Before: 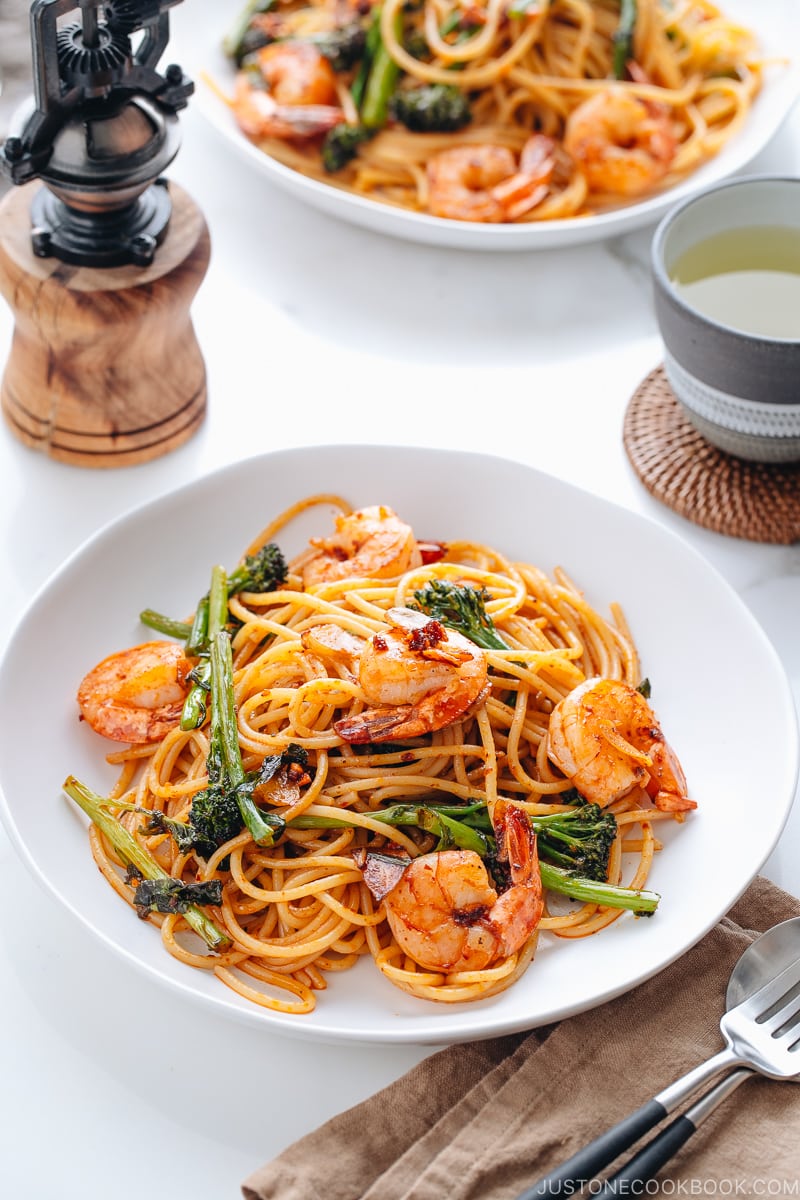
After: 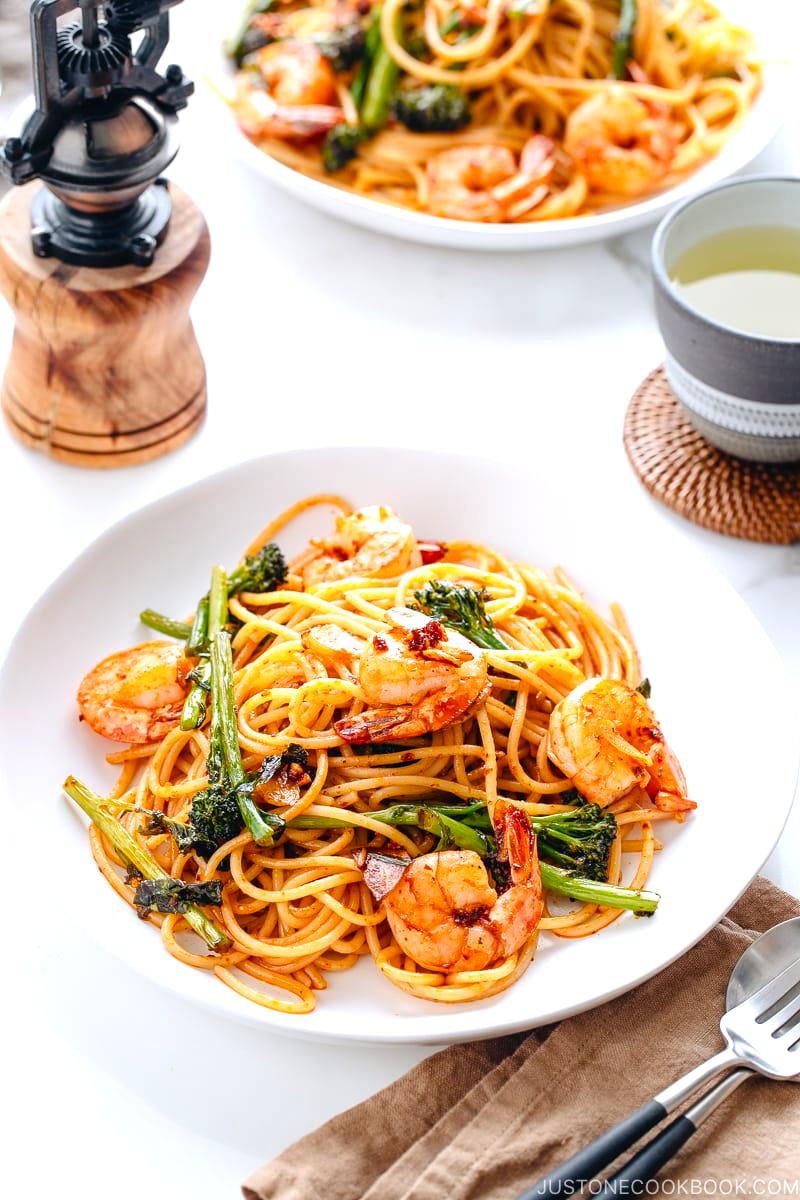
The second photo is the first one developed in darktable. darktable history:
color balance rgb: perceptual saturation grading › global saturation 20%, perceptual saturation grading › highlights -25.671%, perceptual saturation grading › shadows 25.514%, global vibrance 20%
tone equalizer: -8 EV -0.423 EV, -7 EV -0.424 EV, -6 EV -0.323 EV, -5 EV -0.245 EV, -3 EV 0.219 EV, -2 EV 0.32 EV, -1 EV 0.399 EV, +0 EV 0.444 EV
